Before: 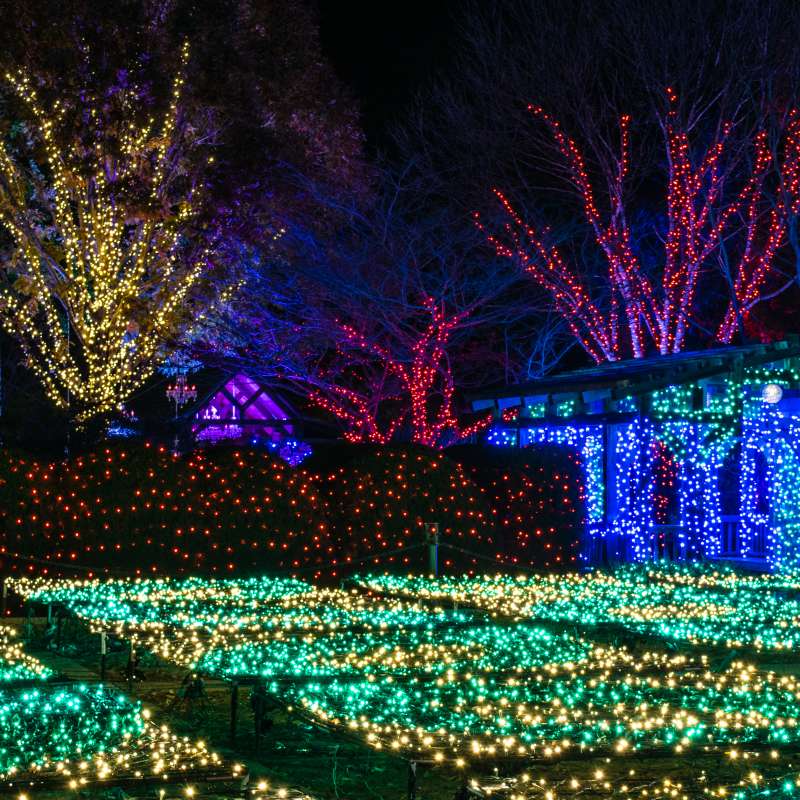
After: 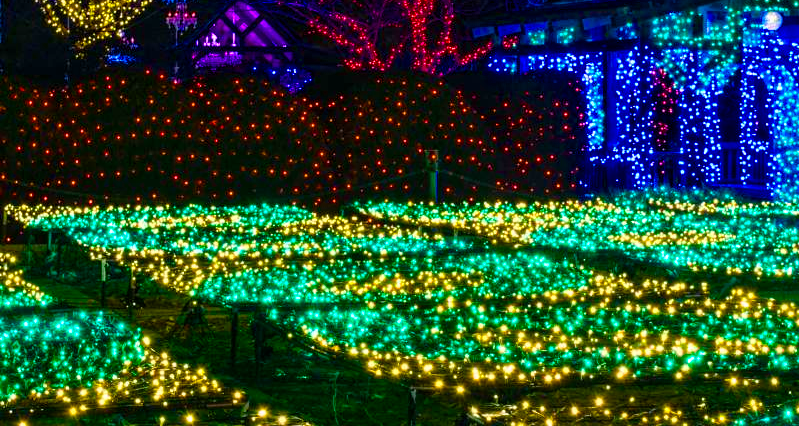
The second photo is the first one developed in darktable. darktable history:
crop and rotate: top 46.665%, right 0.033%
tone equalizer: on, module defaults
color balance rgb: linear chroma grading › global chroma 15.567%, perceptual saturation grading › global saturation 36.549%, perceptual saturation grading › shadows 35.641%, global vibrance 20%
